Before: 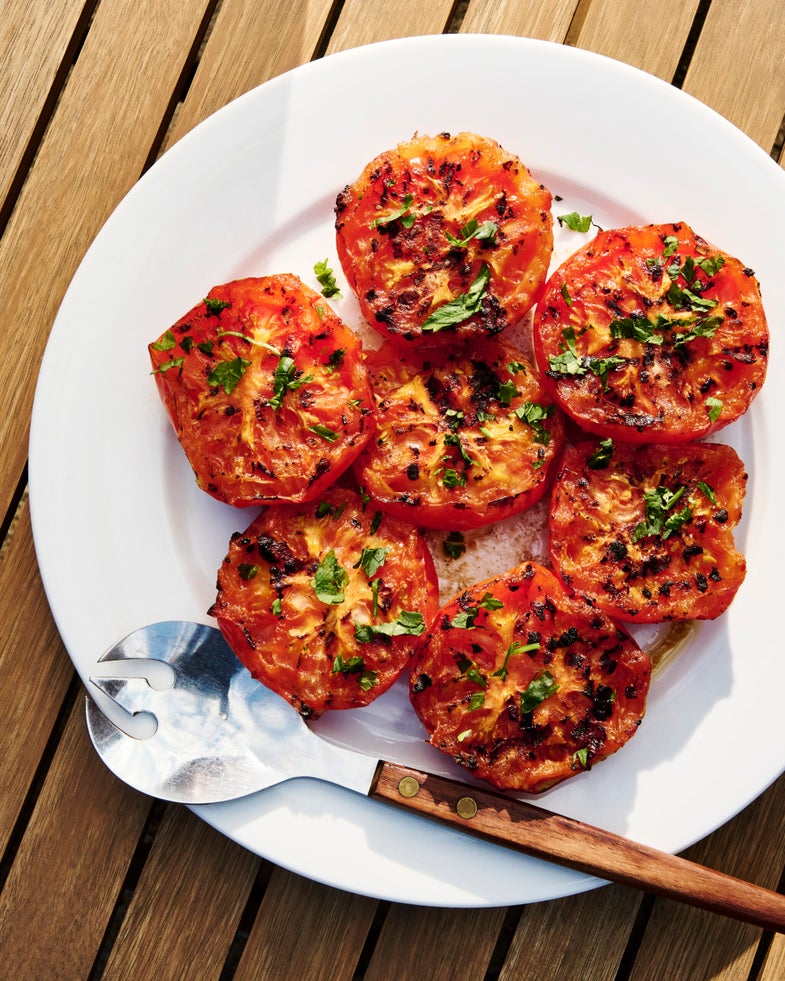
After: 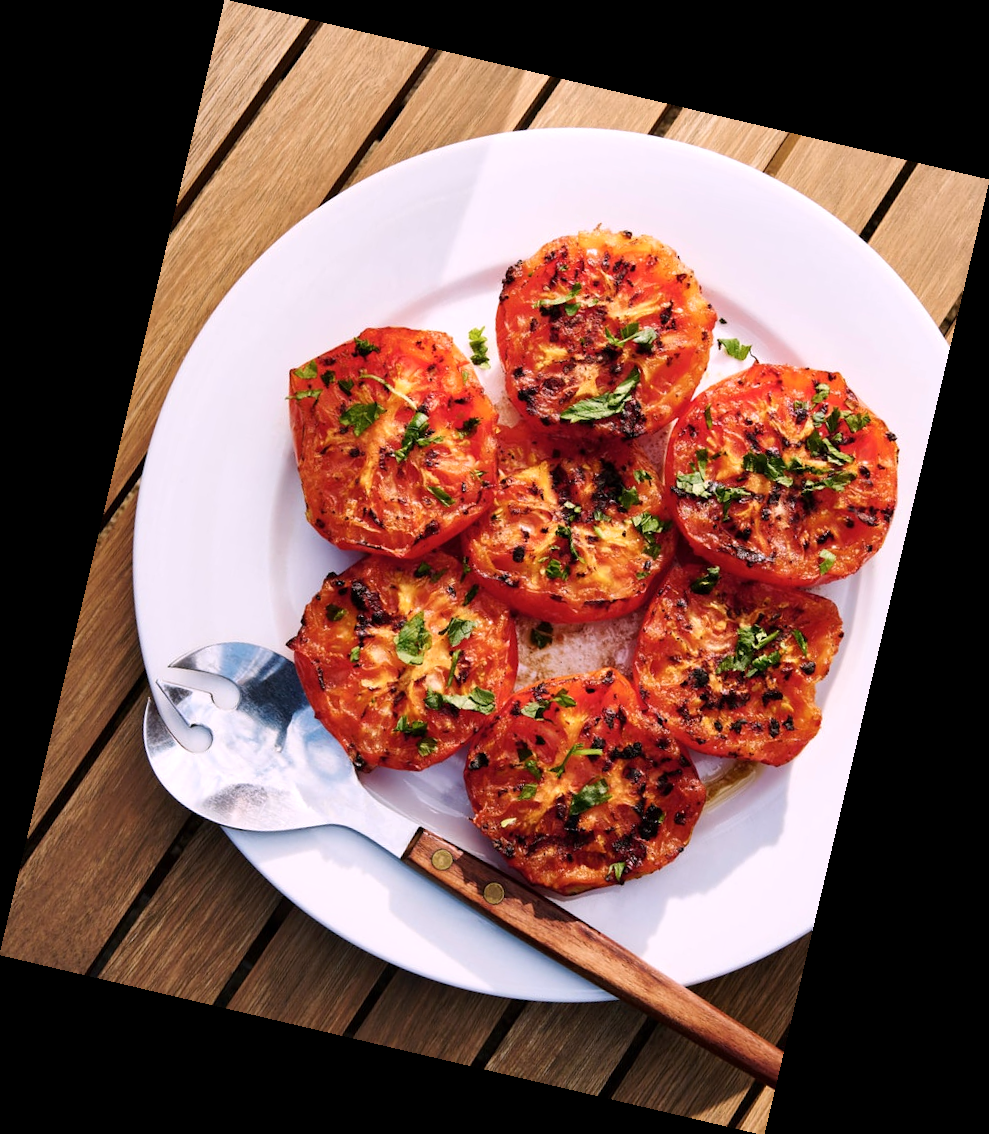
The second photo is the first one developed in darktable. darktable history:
white balance: red 1.05, blue 1.072
contrast brightness saturation: saturation -0.05
rotate and perspective: rotation 13.27°, automatic cropping off
